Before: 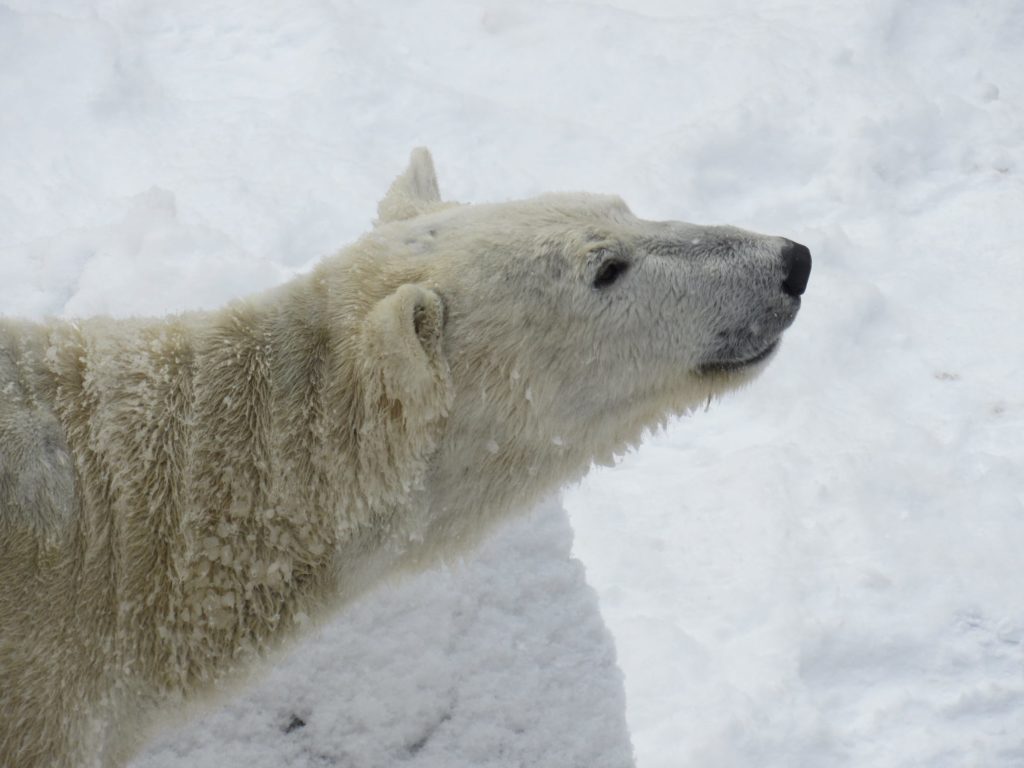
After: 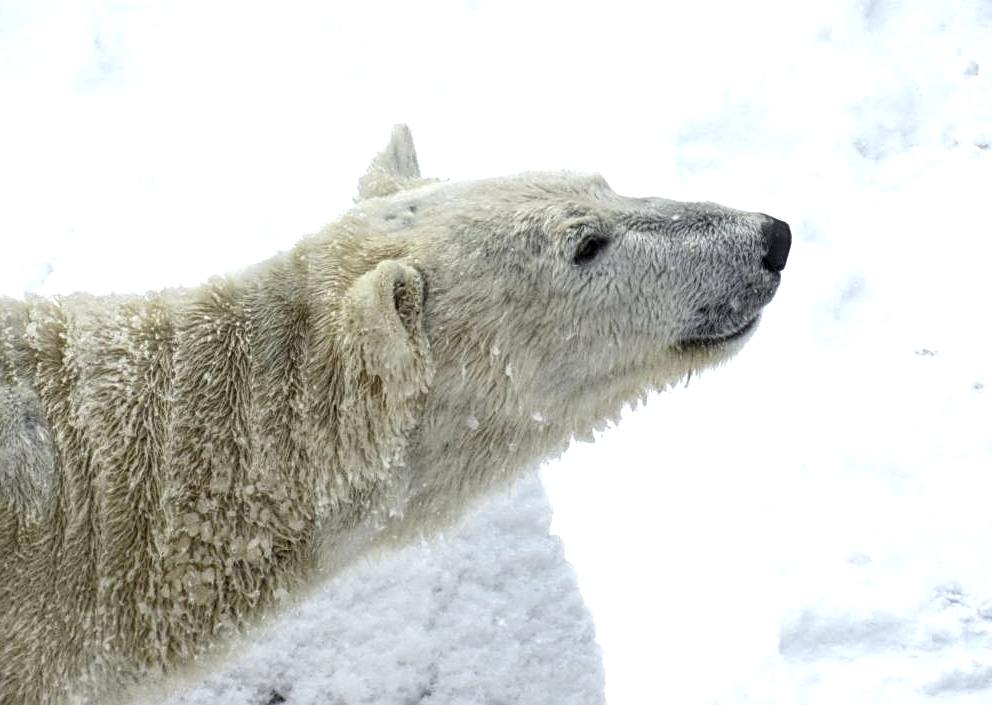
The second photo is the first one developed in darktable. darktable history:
white balance: red 0.986, blue 1.01
local contrast: highlights 100%, shadows 100%, detail 200%, midtone range 0.2
exposure: exposure 0.6 EV, compensate highlight preservation false
crop: left 1.964%, top 3.251%, right 1.122%, bottom 4.933%
sharpen: on, module defaults
